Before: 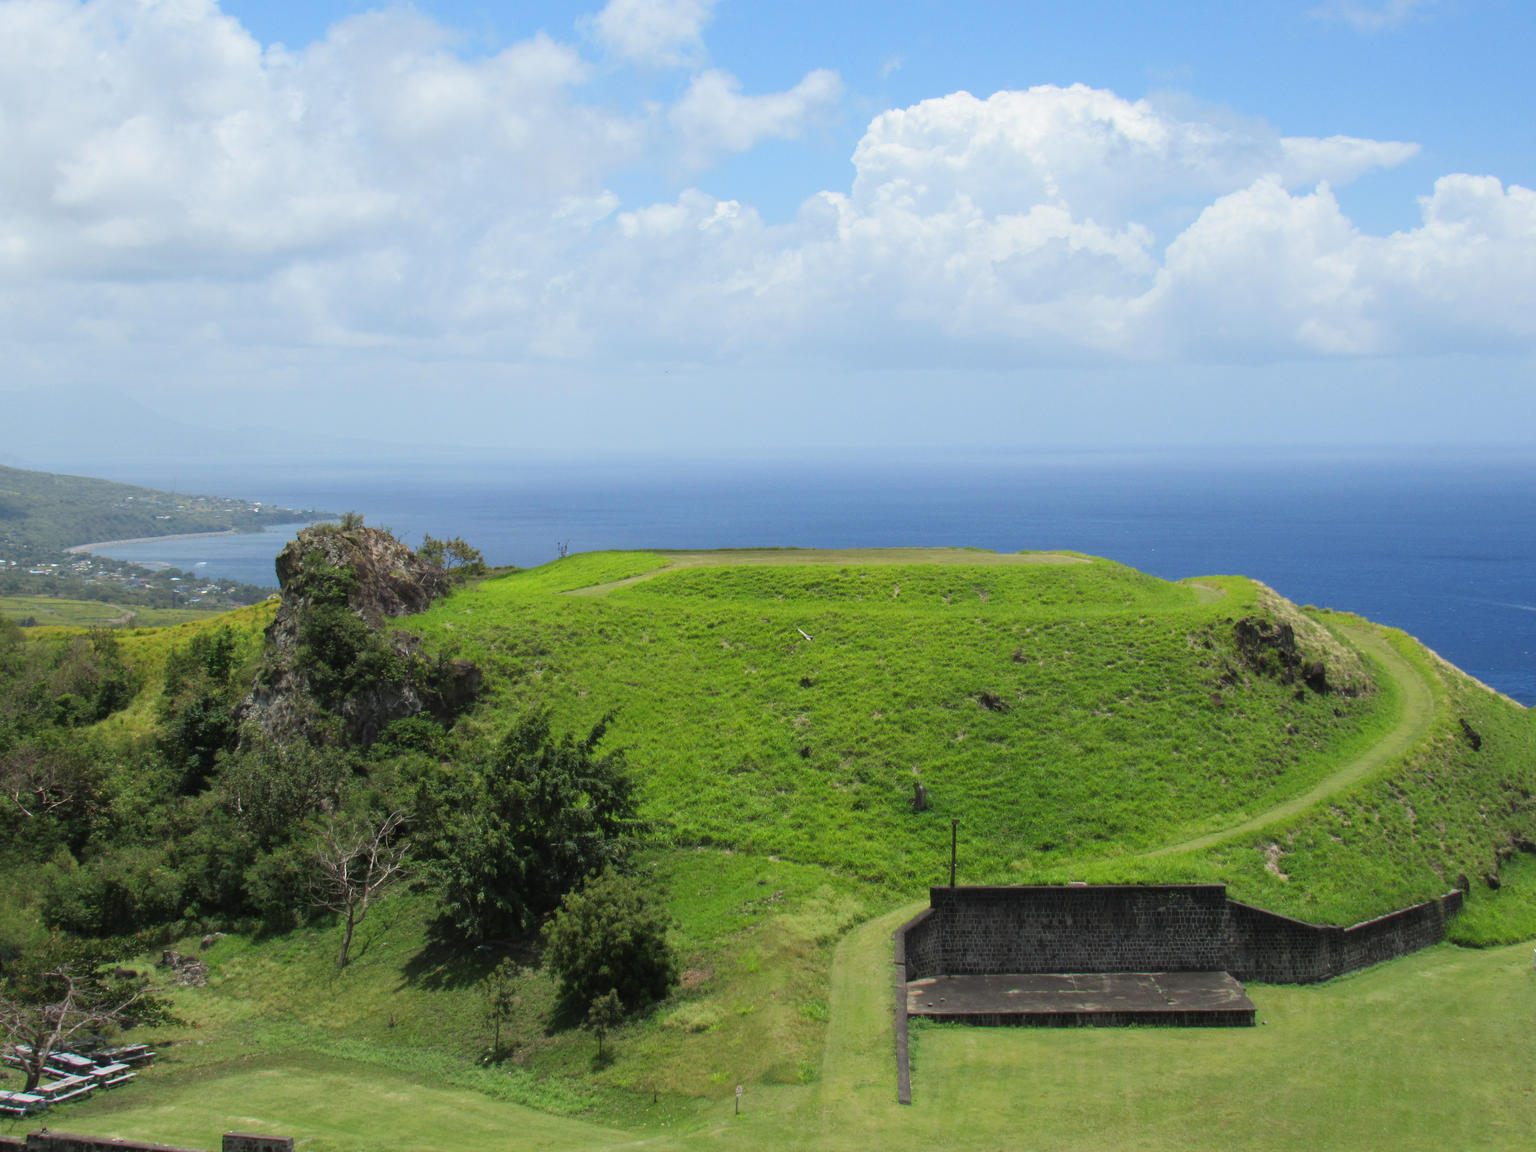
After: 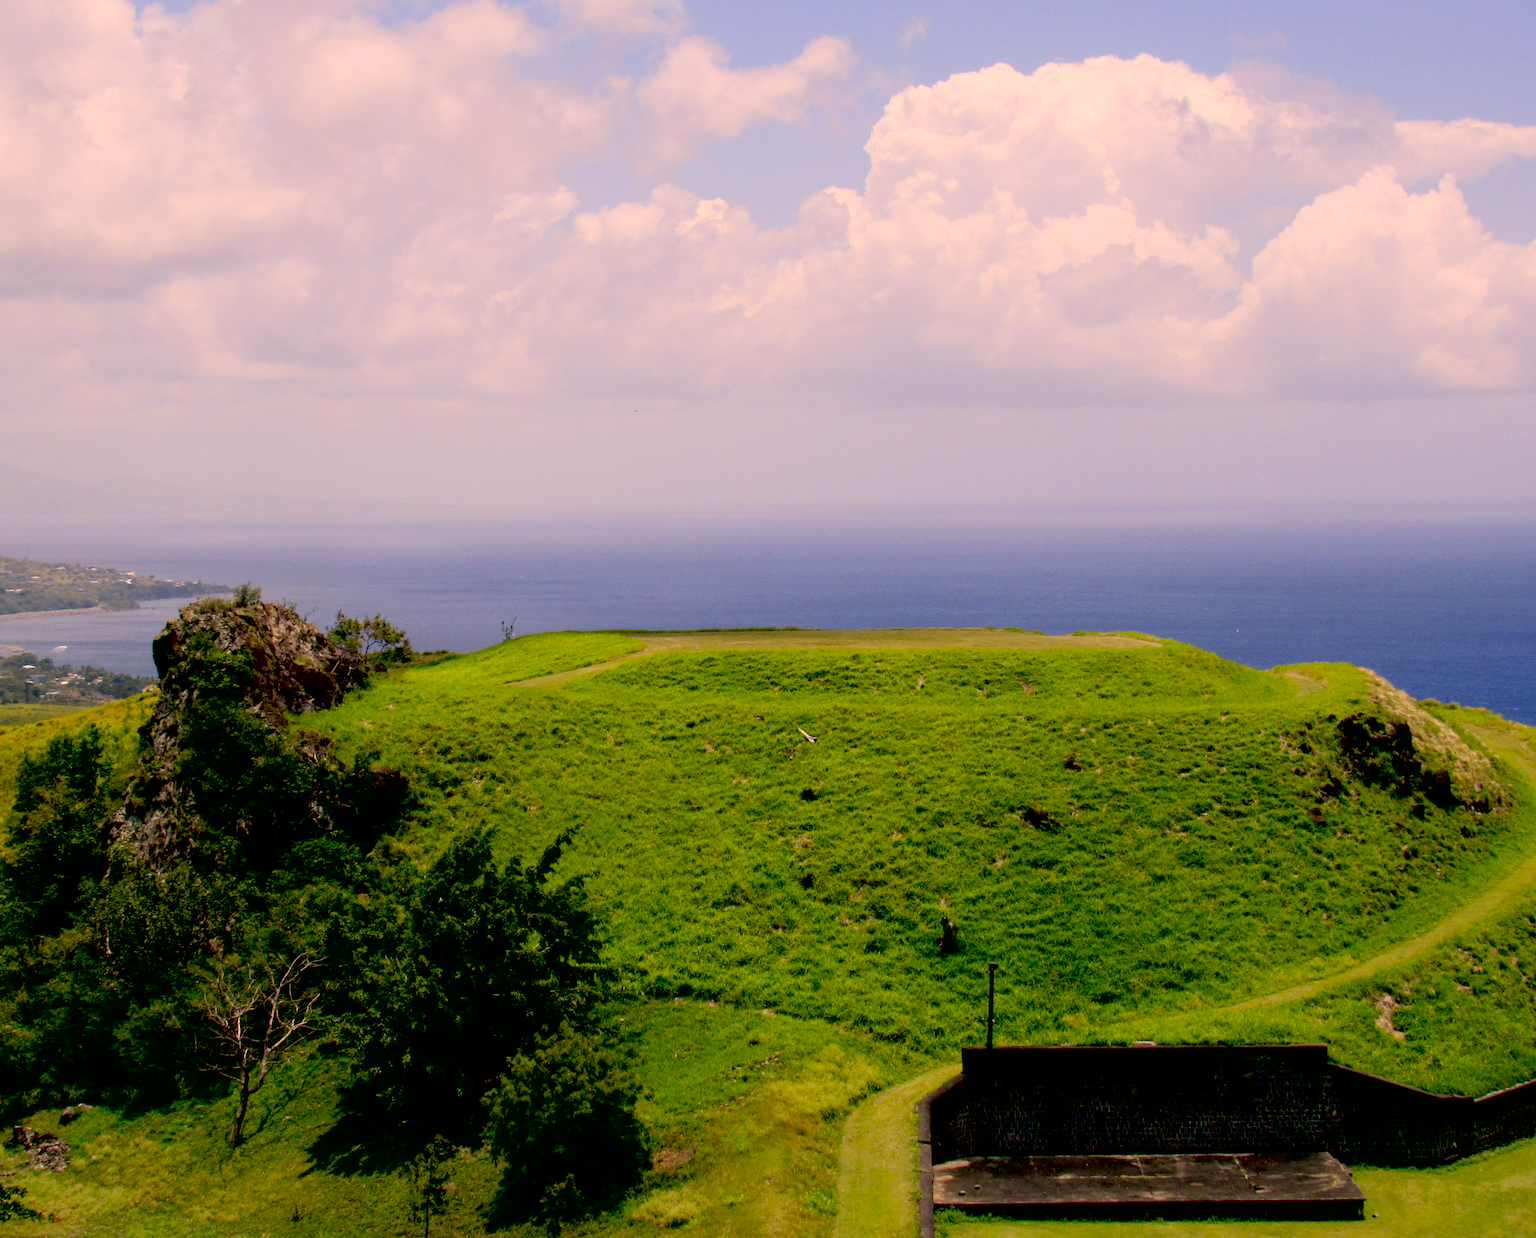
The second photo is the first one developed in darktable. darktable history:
crop: left 9.929%, top 3.475%, right 9.188%, bottom 9.529%
exposure: black level correction 0.056, exposure -0.039 EV, compensate highlight preservation false
color correction: highlights a* 21.16, highlights b* 19.61
